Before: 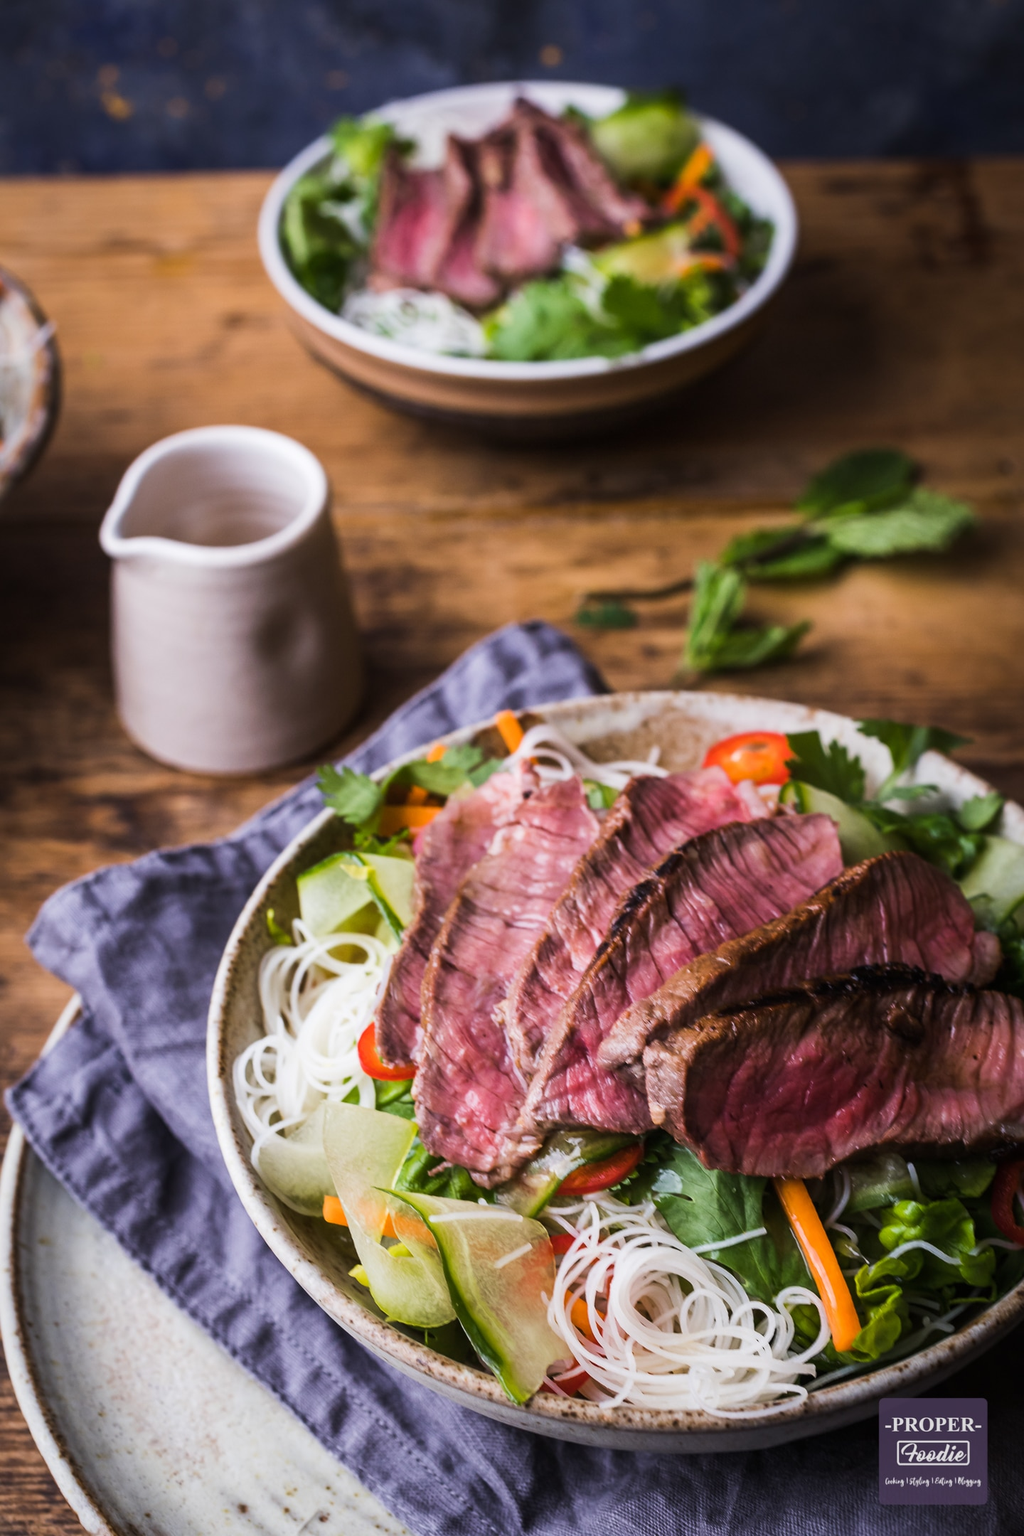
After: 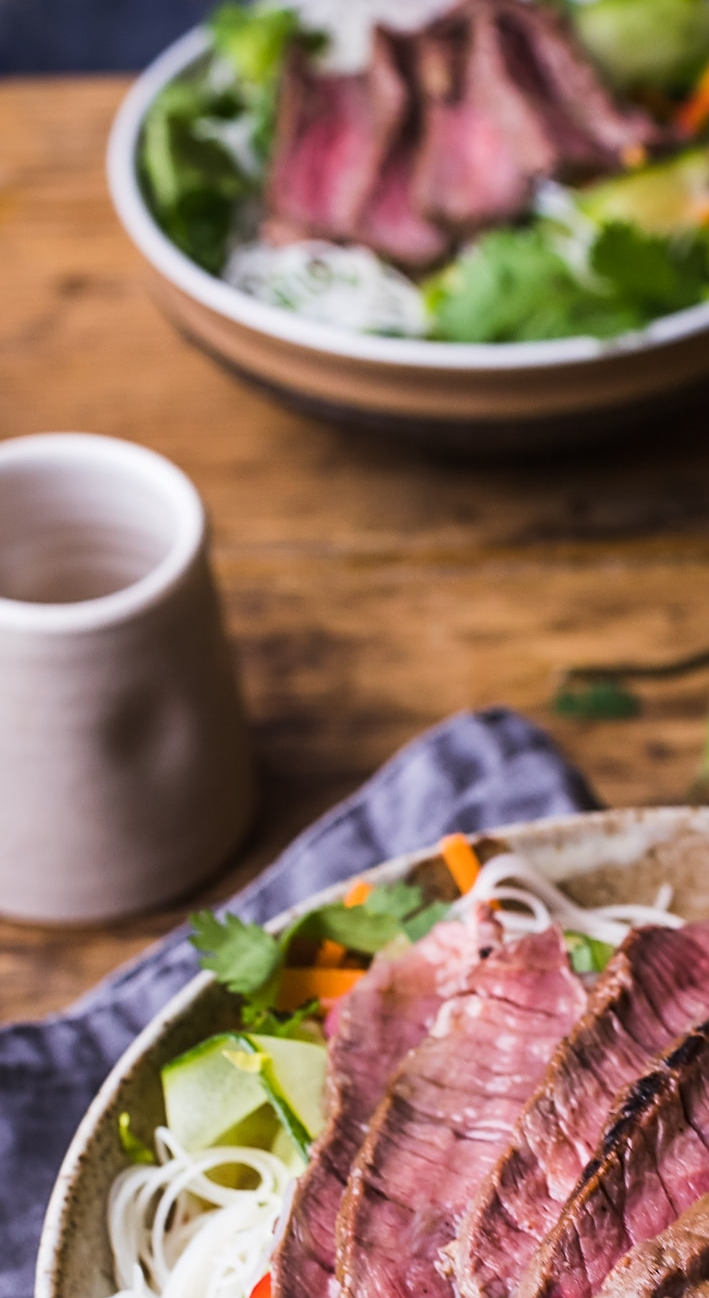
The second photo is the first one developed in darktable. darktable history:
tone equalizer: on, module defaults
crop: left 17.835%, top 7.675%, right 32.881%, bottom 32.213%
sharpen: on, module defaults
